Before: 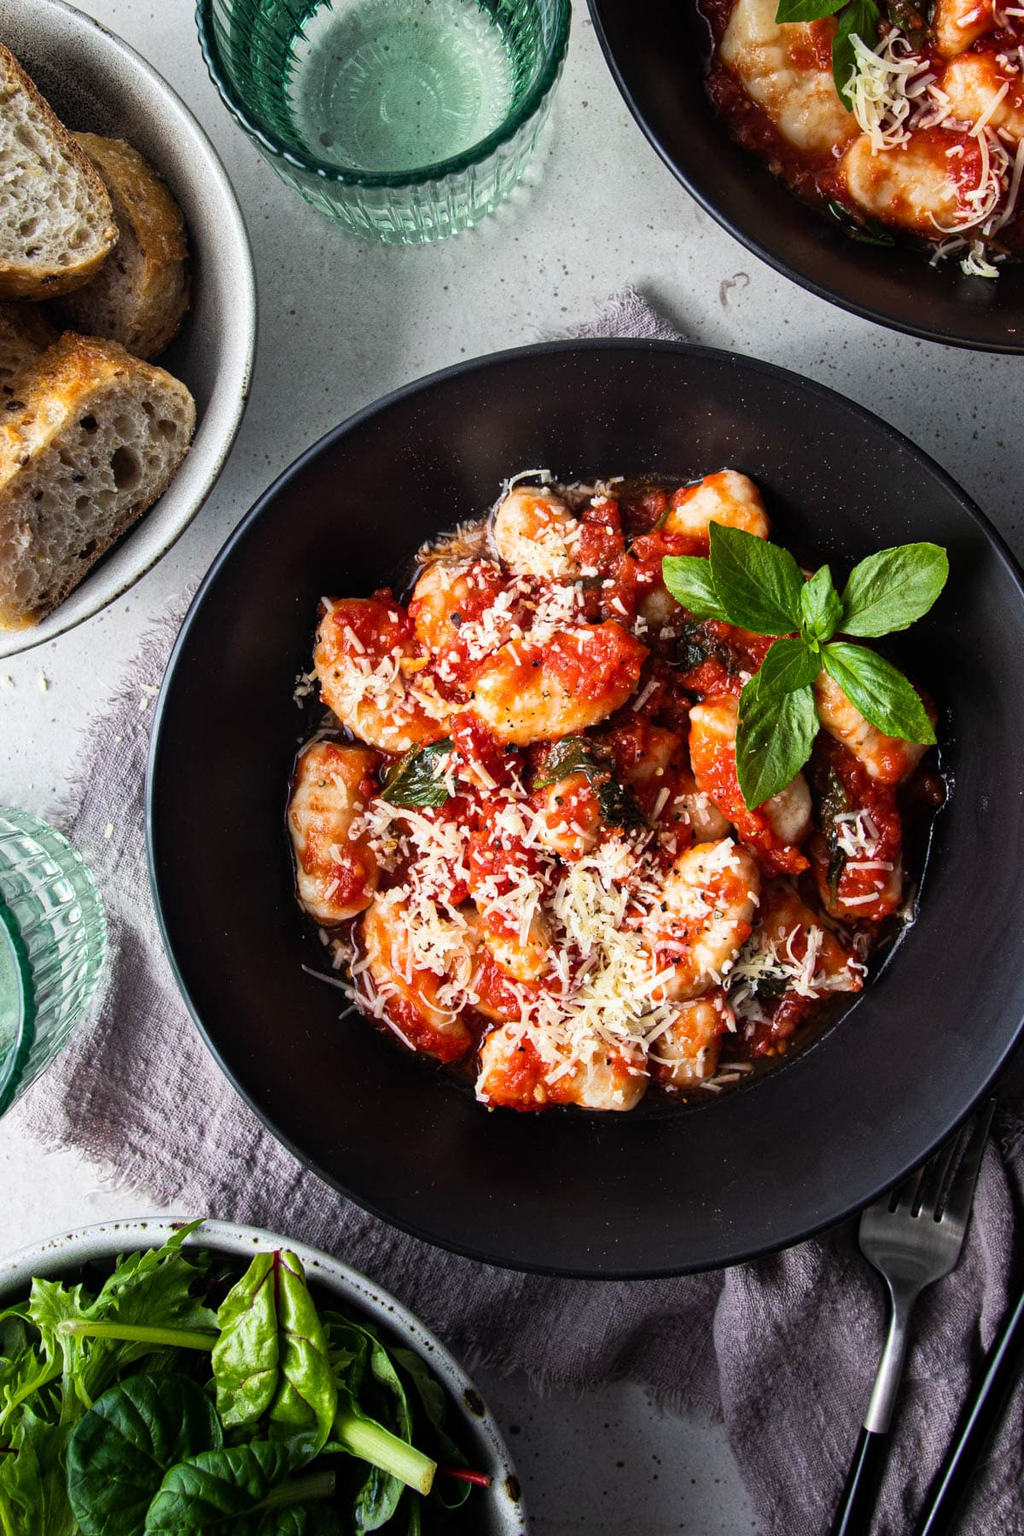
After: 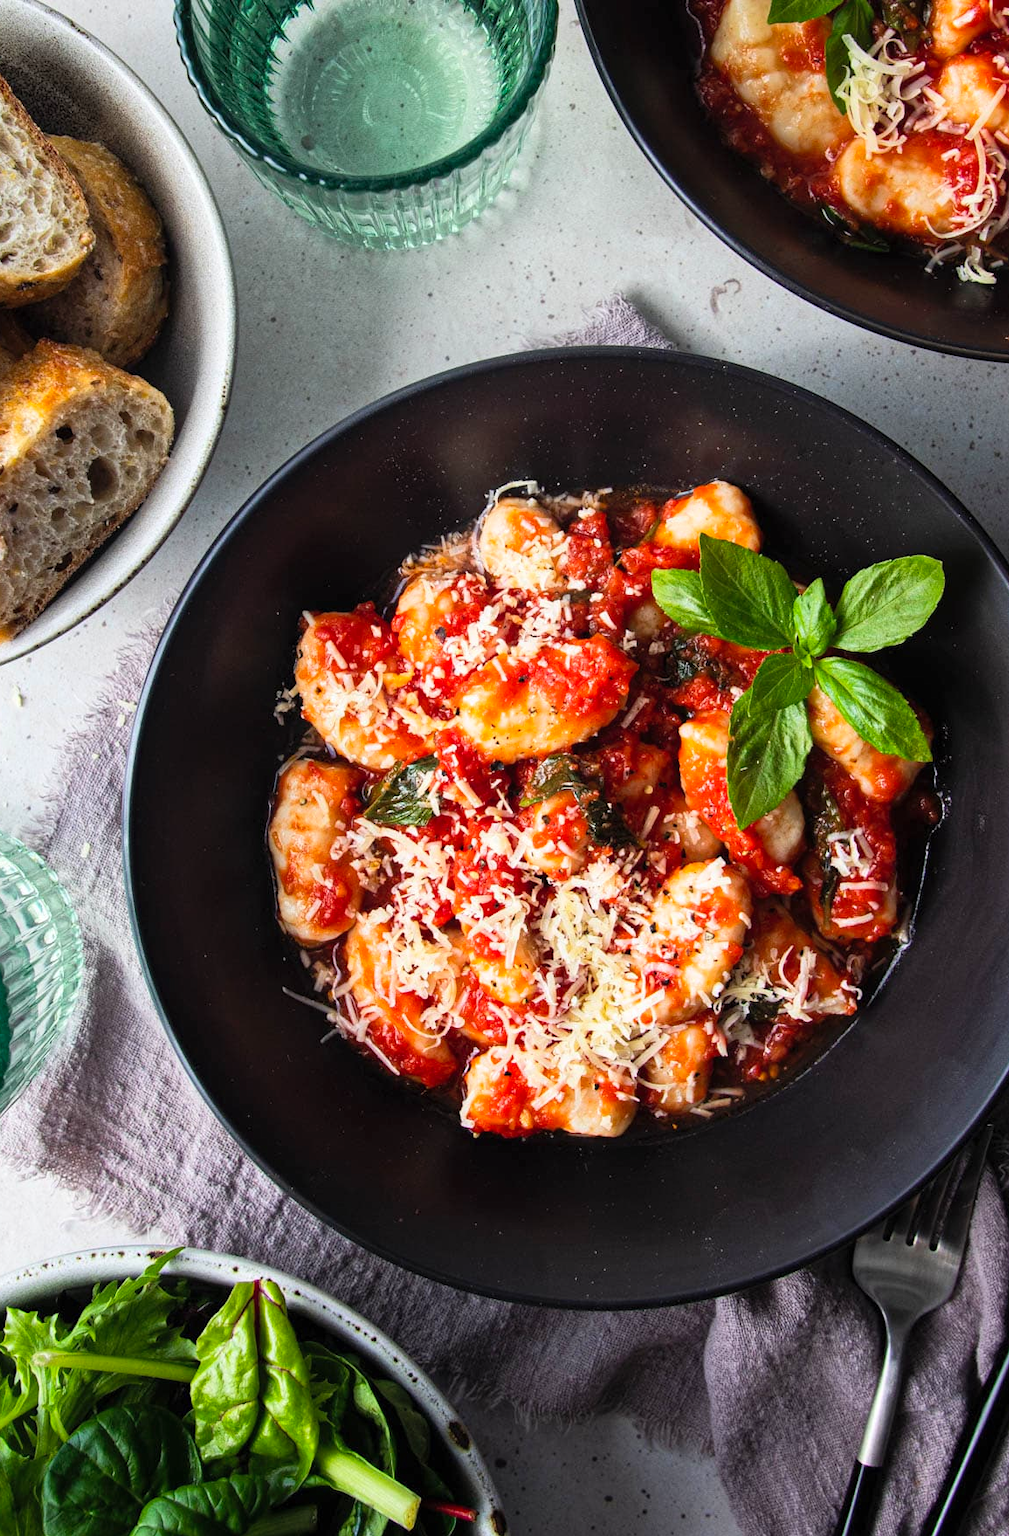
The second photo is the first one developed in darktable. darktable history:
contrast brightness saturation: contrast 0.07, brightness 0.08, saturation 0.18
crop and rotate: left 2.536%, right 1.107%, bottom 2.246%
